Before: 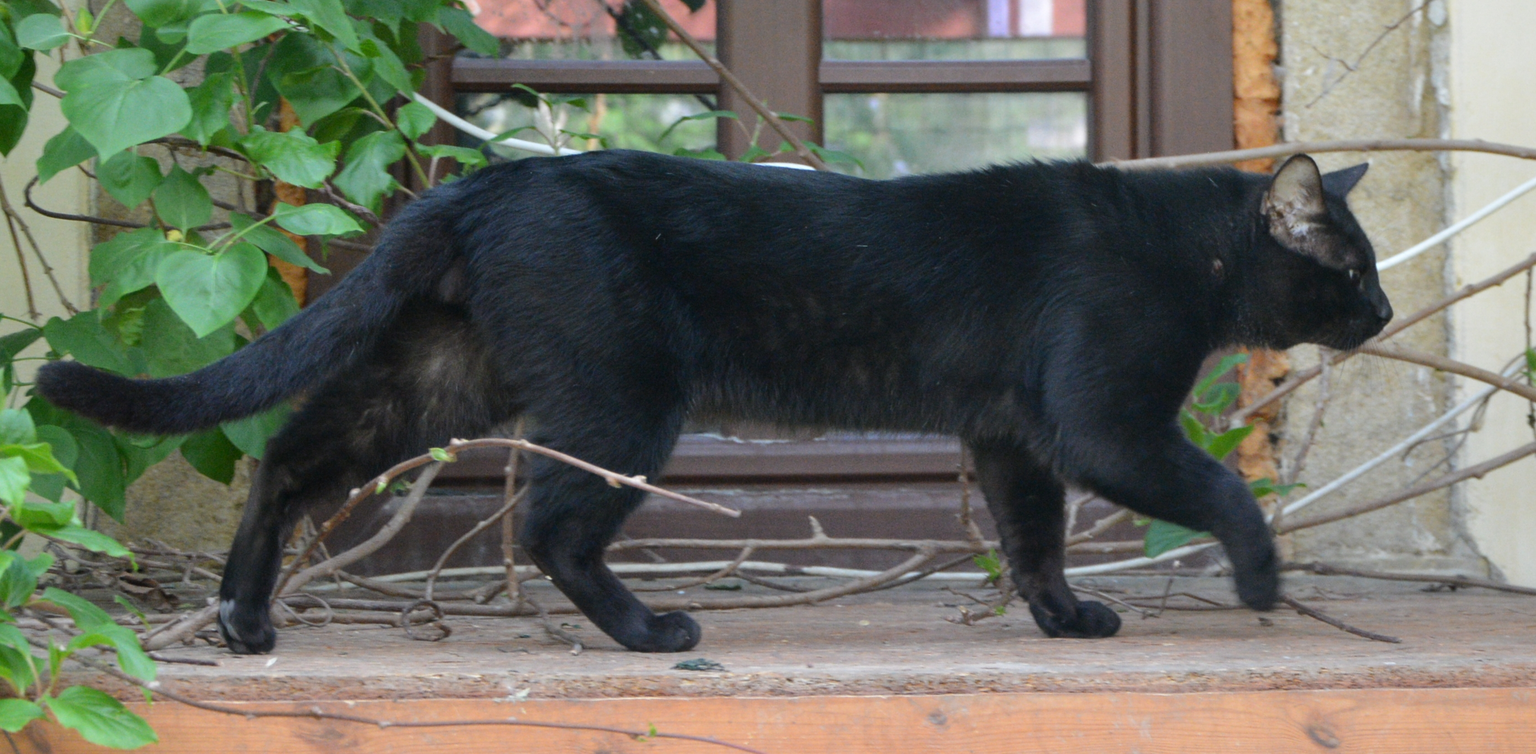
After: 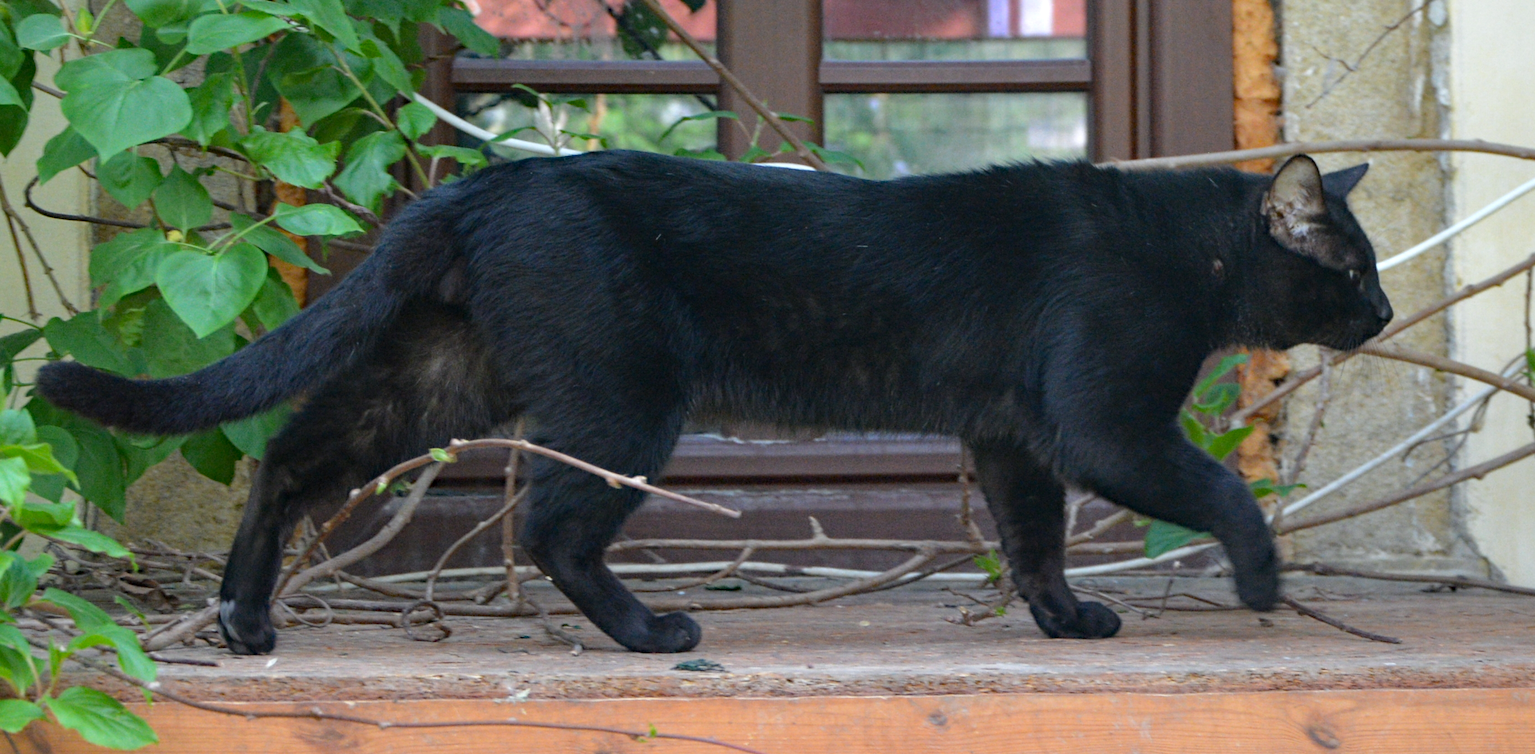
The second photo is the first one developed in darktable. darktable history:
haze removal: strength 0.29, distance 0.25, compatibility mode true, adaptive false
tone equalizer: -7 EV 0.18 EV, -6 EV 0.12 EV, -5 EV 0.08 EV, -4 EV 0.04 EV, -2 EV -0.02 EV, -1 EV -0.04 EV, +0 EV -0.06 EV, luminance estimator HSV value / RGB max
